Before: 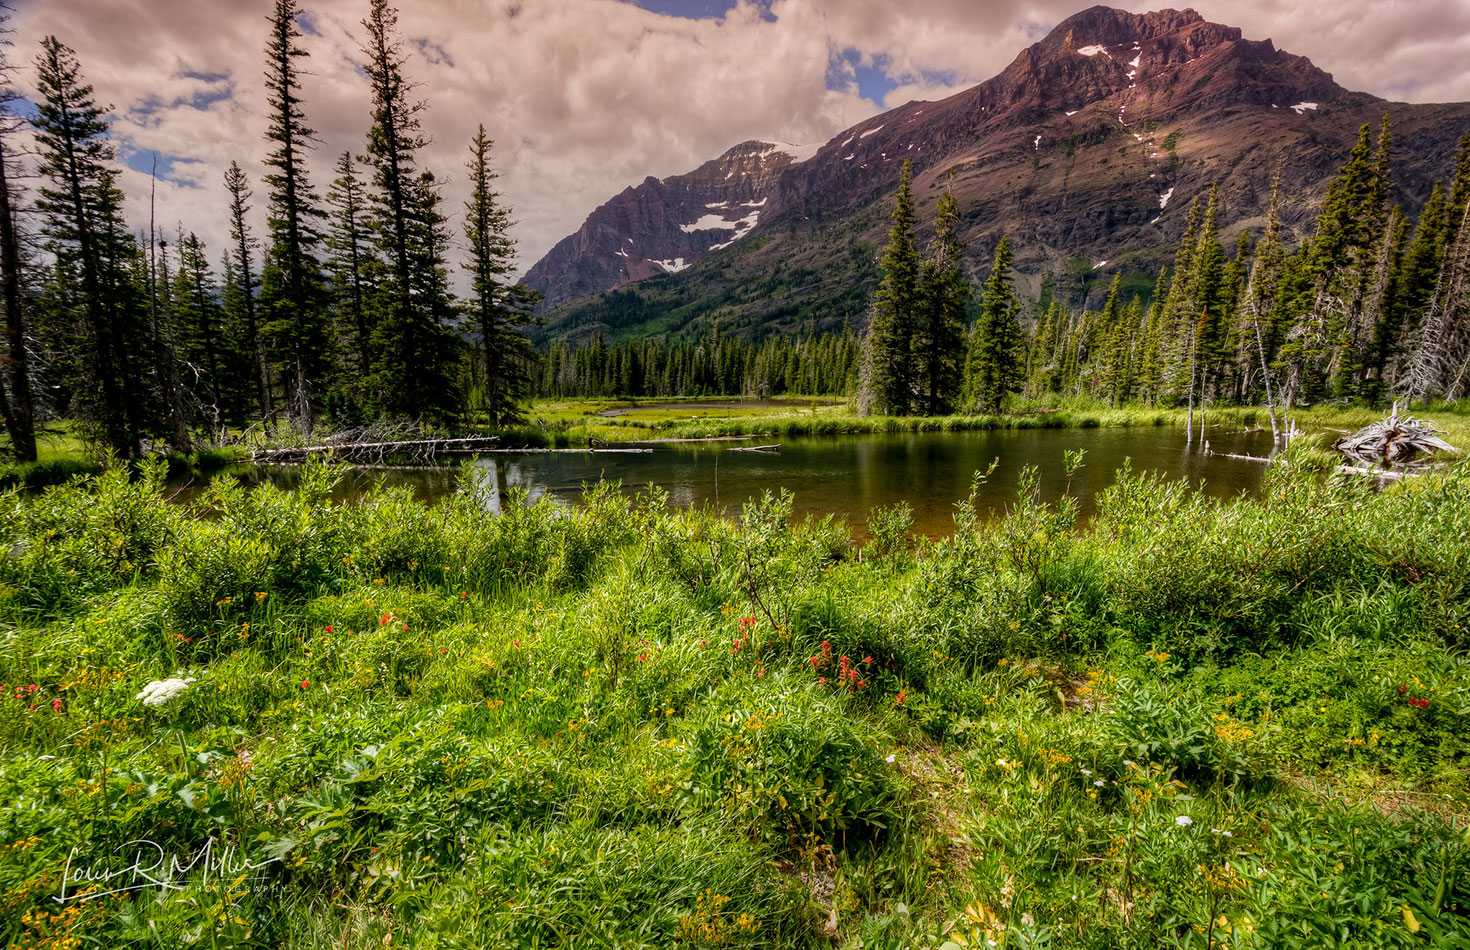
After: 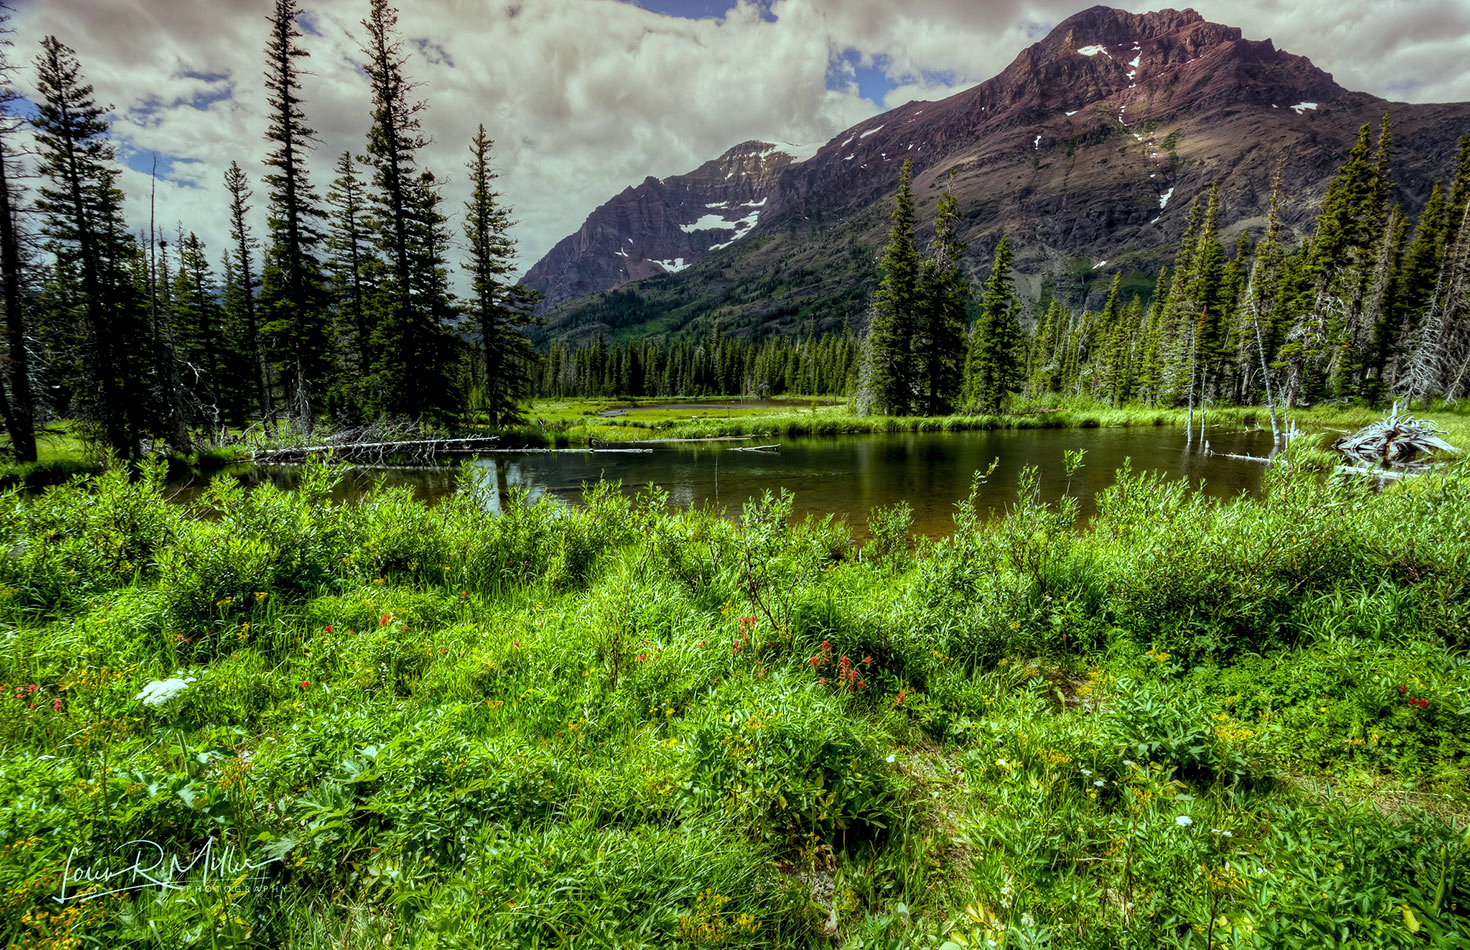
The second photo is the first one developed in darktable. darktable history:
levels: levels [0.026, 0.507, 0.987]
color balance: mode lift, gamma, gain (sRGB), lift [0.997, 0.979, 1.021, 1.011], gamma [1, 1.084, 0.916, 0.998], gain [1, 0.87, 1.13, 1.101], contrast 4.55%, contrast fulcrum 38.24%, output saturation 104.09%
